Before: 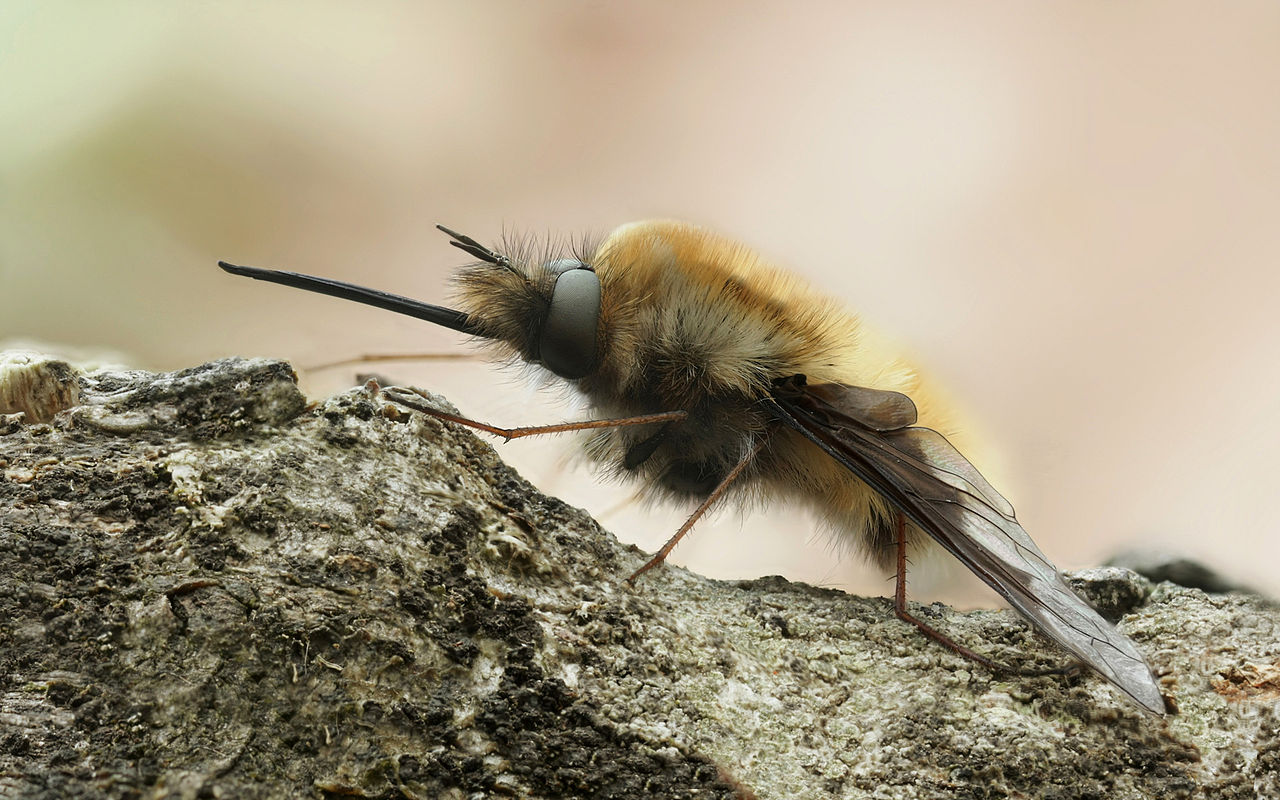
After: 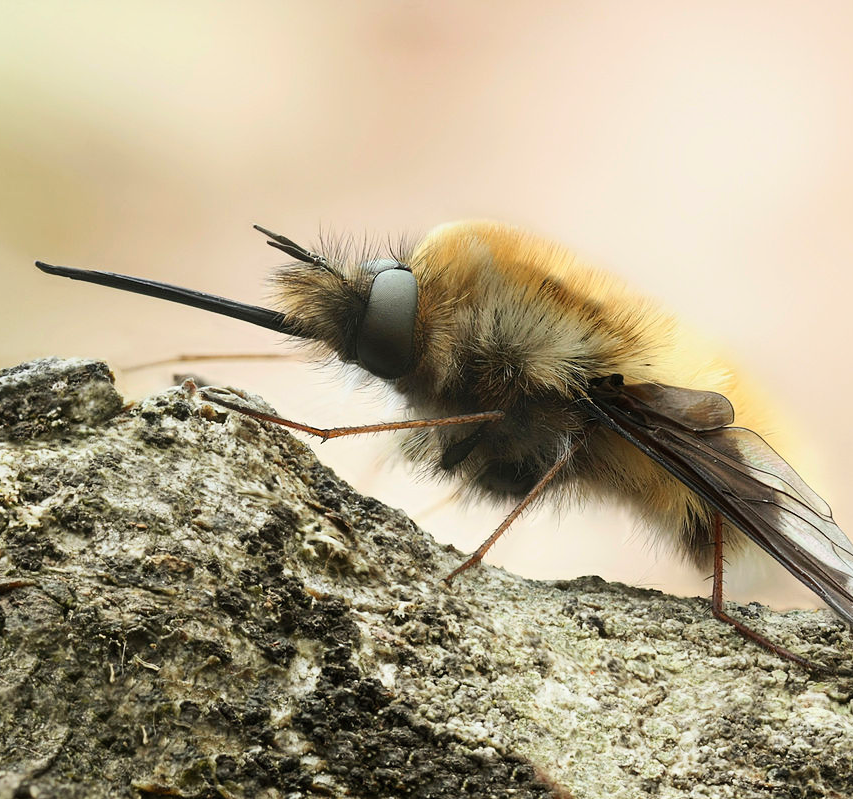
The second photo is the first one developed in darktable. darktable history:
crop and rotate: left 14.349%, right 18.936%
contrast brightness saturation: contrast 0.195, brightness 0.144, saturation 0.136
